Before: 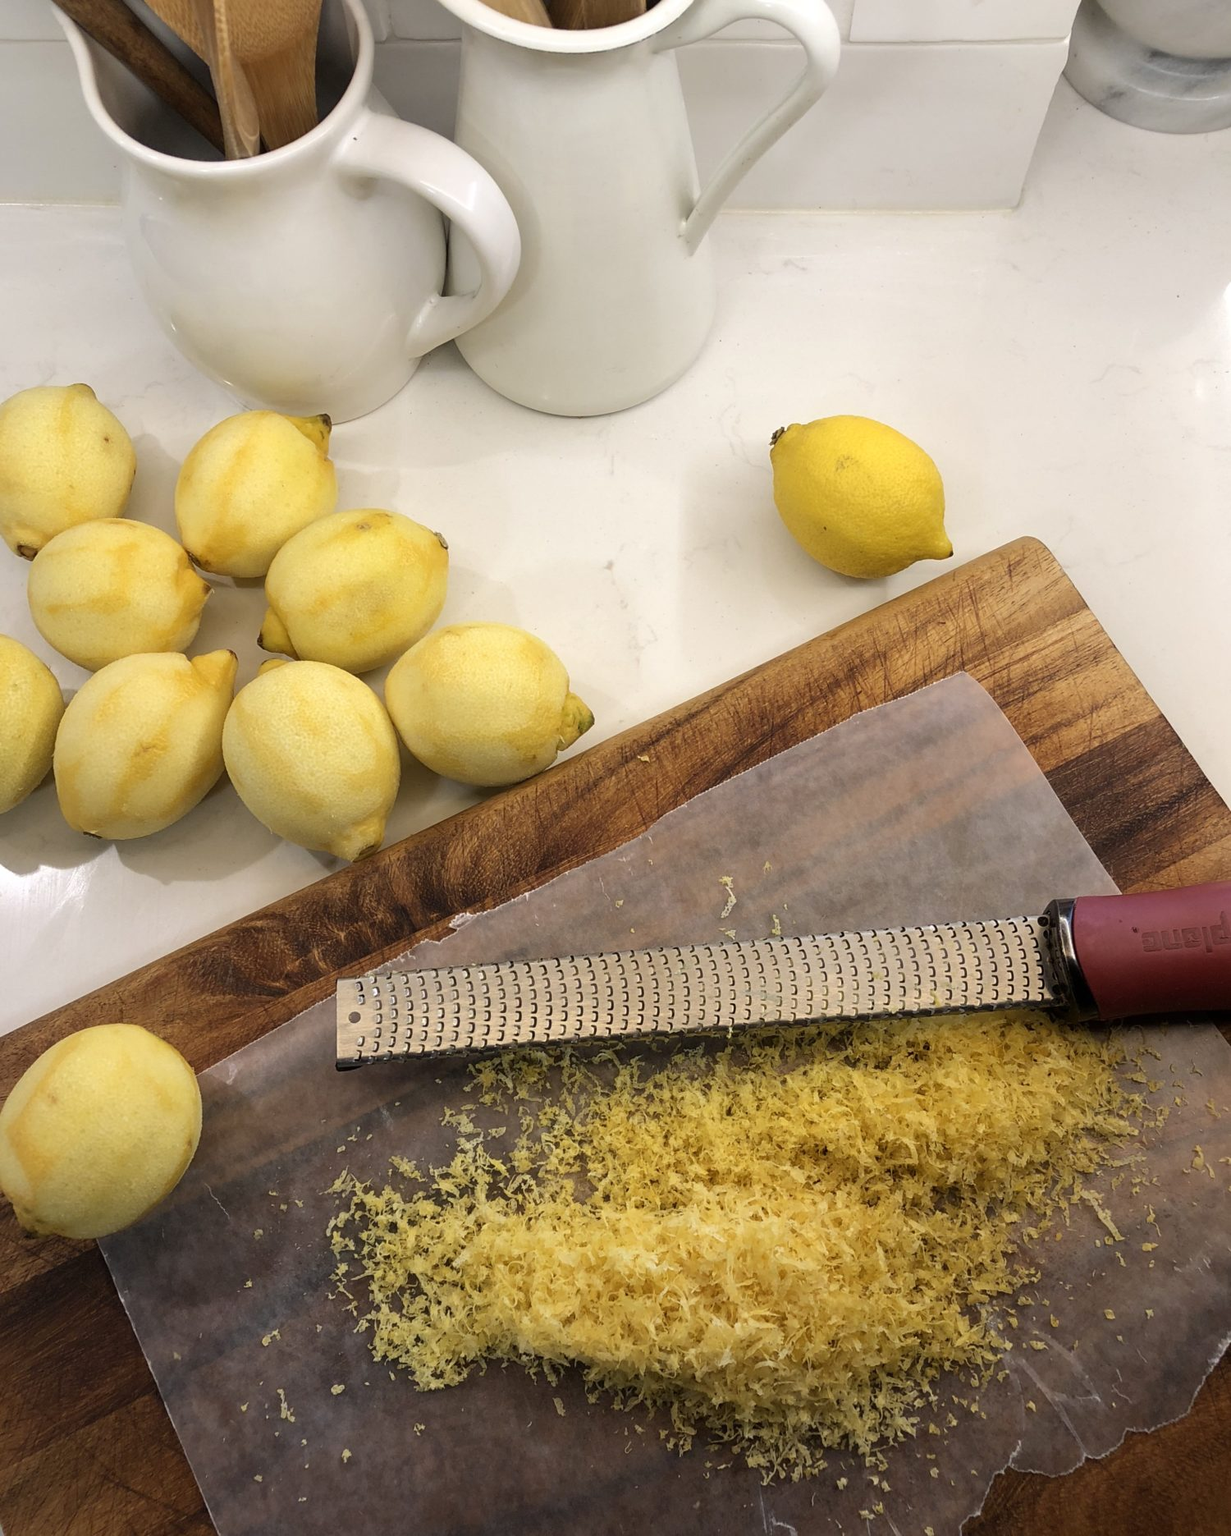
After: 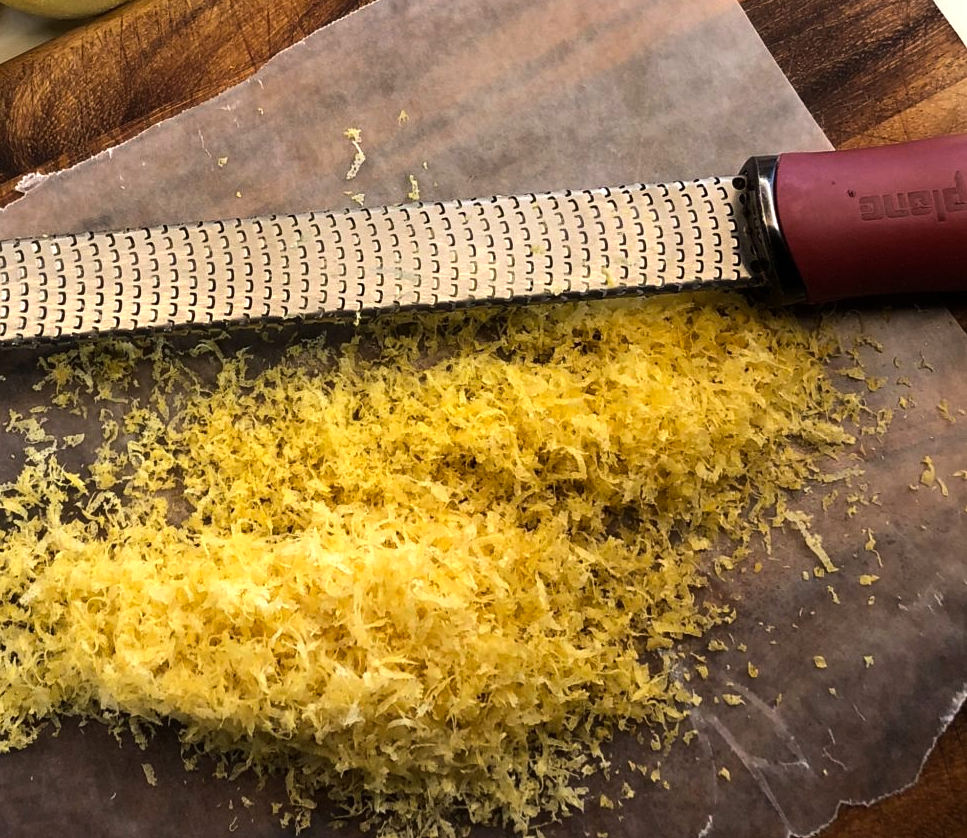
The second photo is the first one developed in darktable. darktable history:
crop and rotate: left 35.509%, top 50.238%, bottom 4.934%
tone equalizer: -8 EV -0.75 EV, -7 EV -0.7 EV, -6 EV -0.6 EV, -5 EV -0.4 EV, -3 EV 0.4 EV, -2 EV 0.6 EV, -1 EV 0.7 EV, +0 EV 0.75 EV, edges refinement/feathering 500, mask exposure compensation -1.57 EV, preserve details no
